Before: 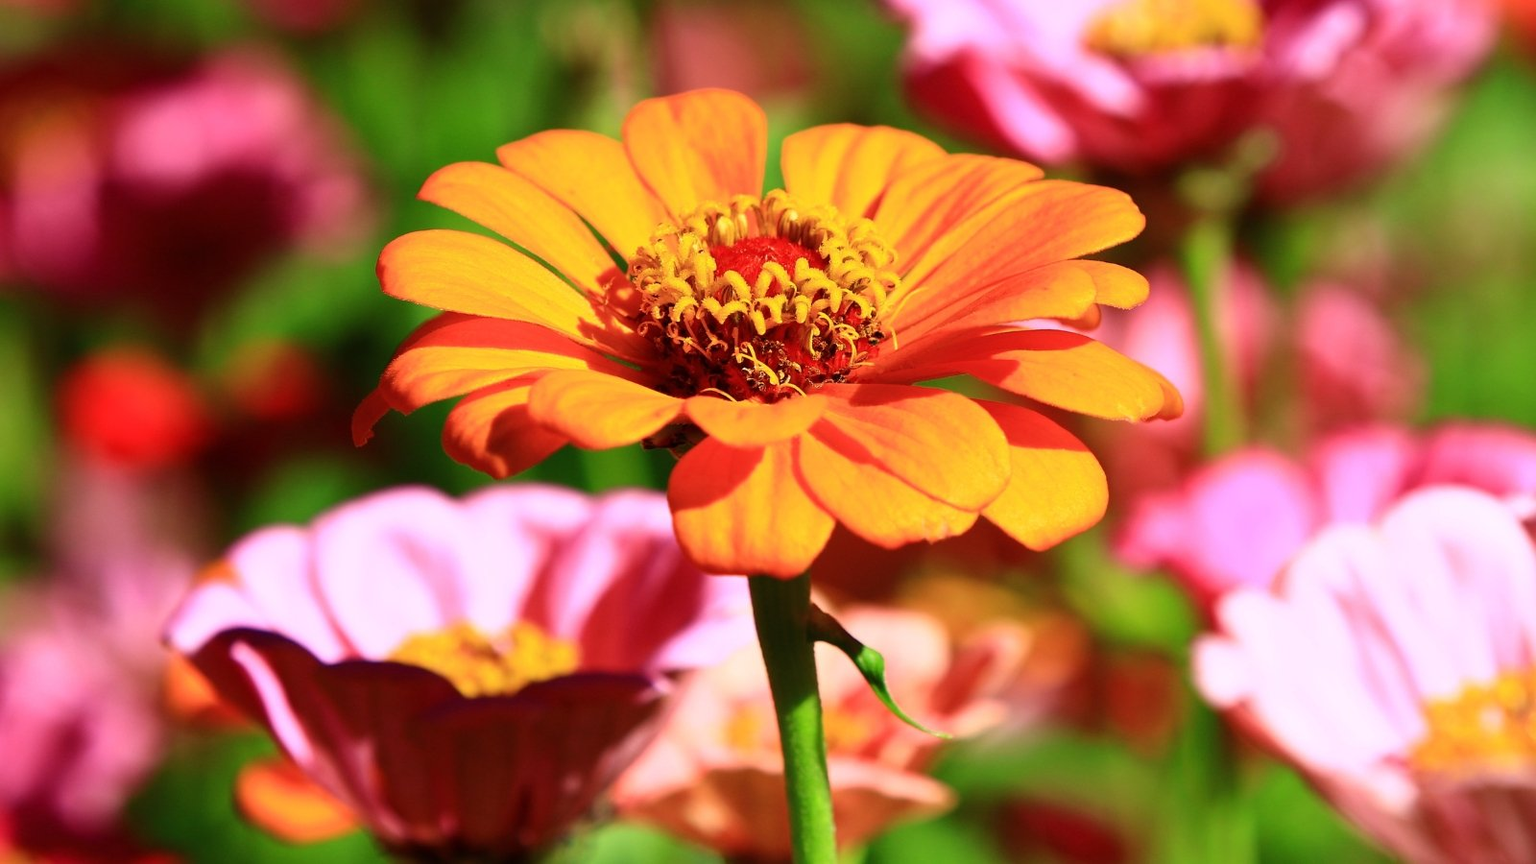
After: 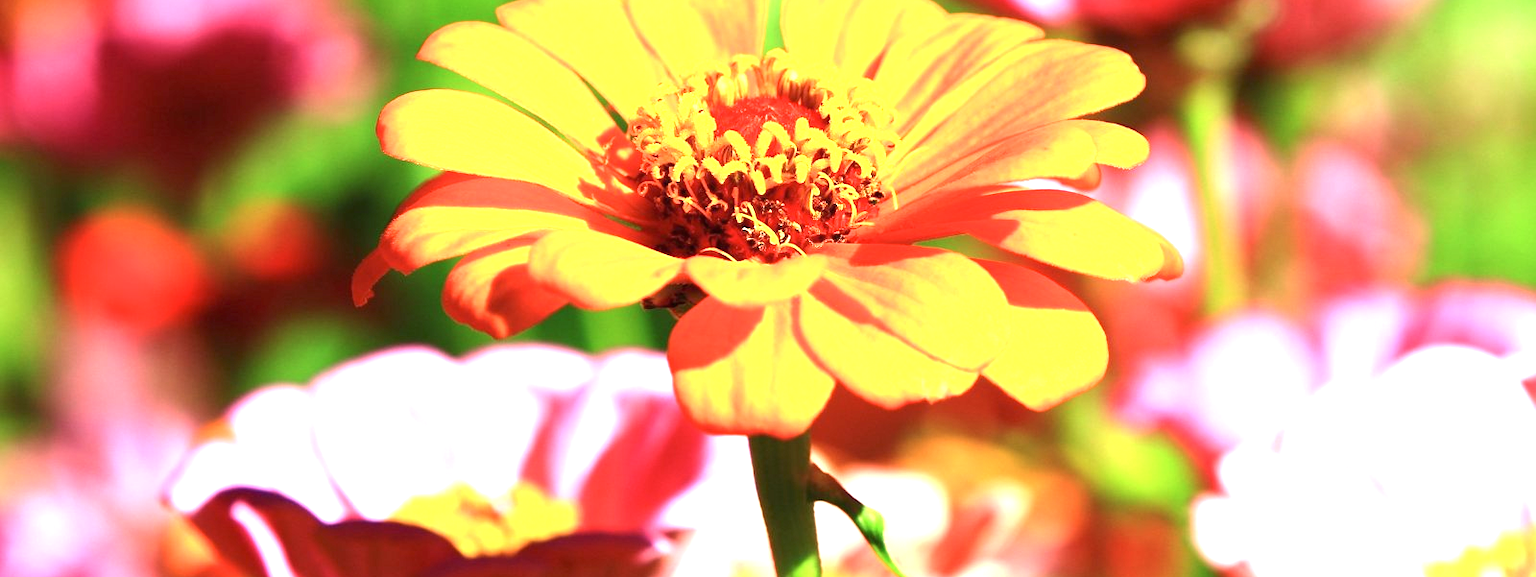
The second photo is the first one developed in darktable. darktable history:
crop: top 16.324%, bottom 16.769%
exposure: black level correction 0, exposure 1.407 EV, compensate highlight preservation false
contrast brightness saturation: contrast 0.01, saturation -0.051
